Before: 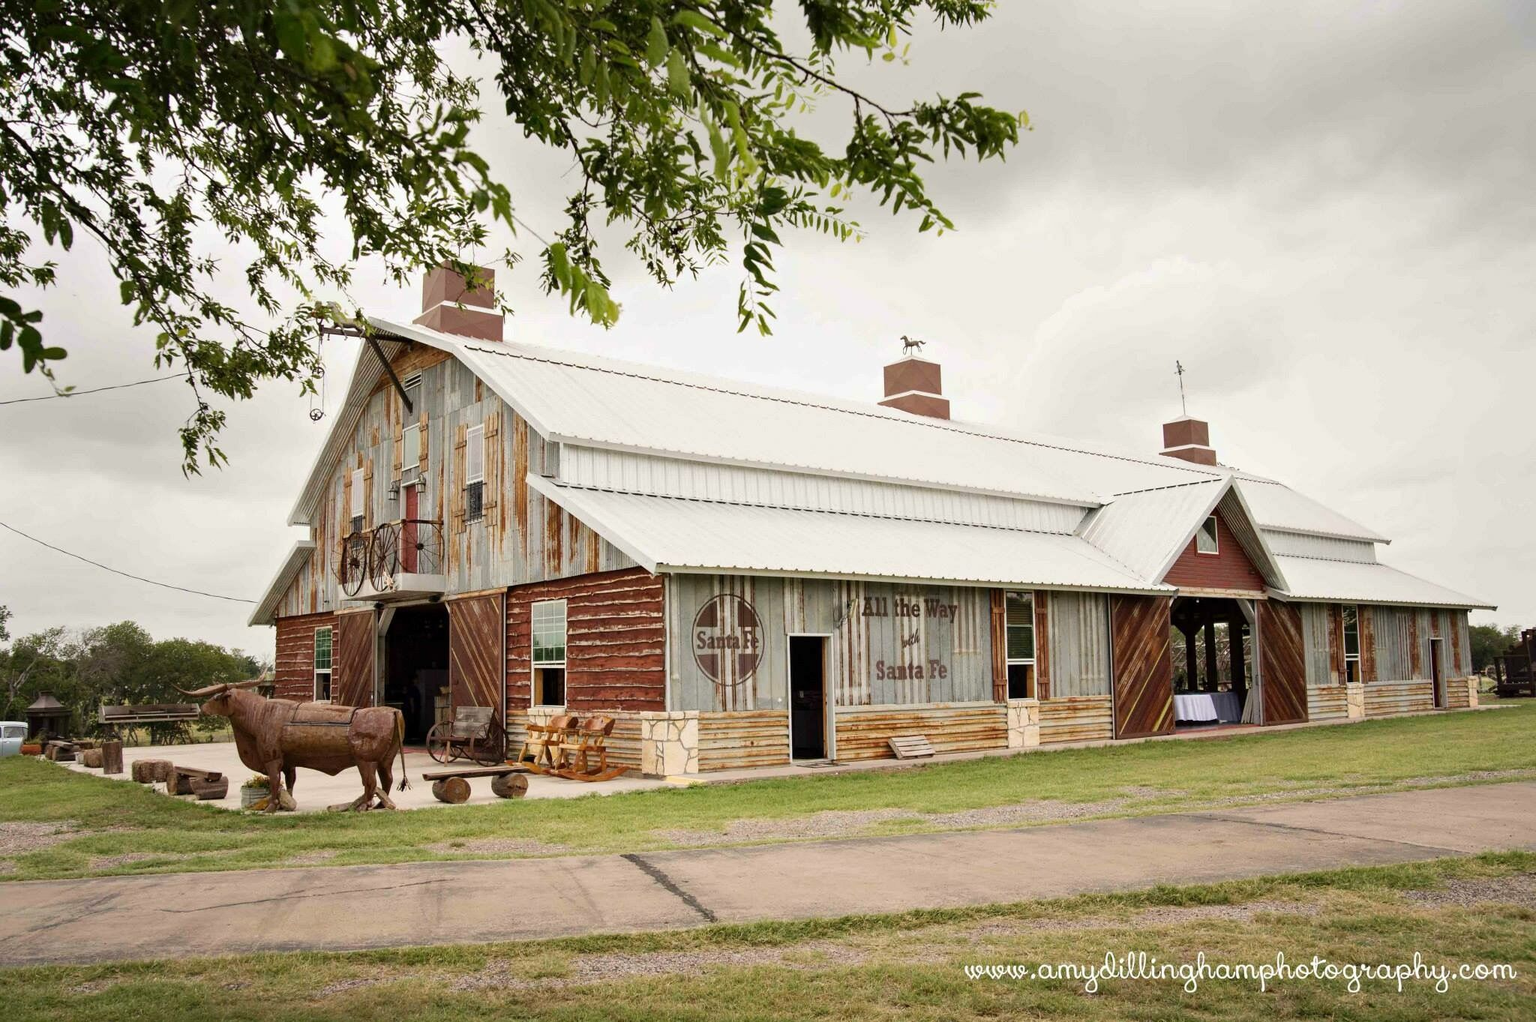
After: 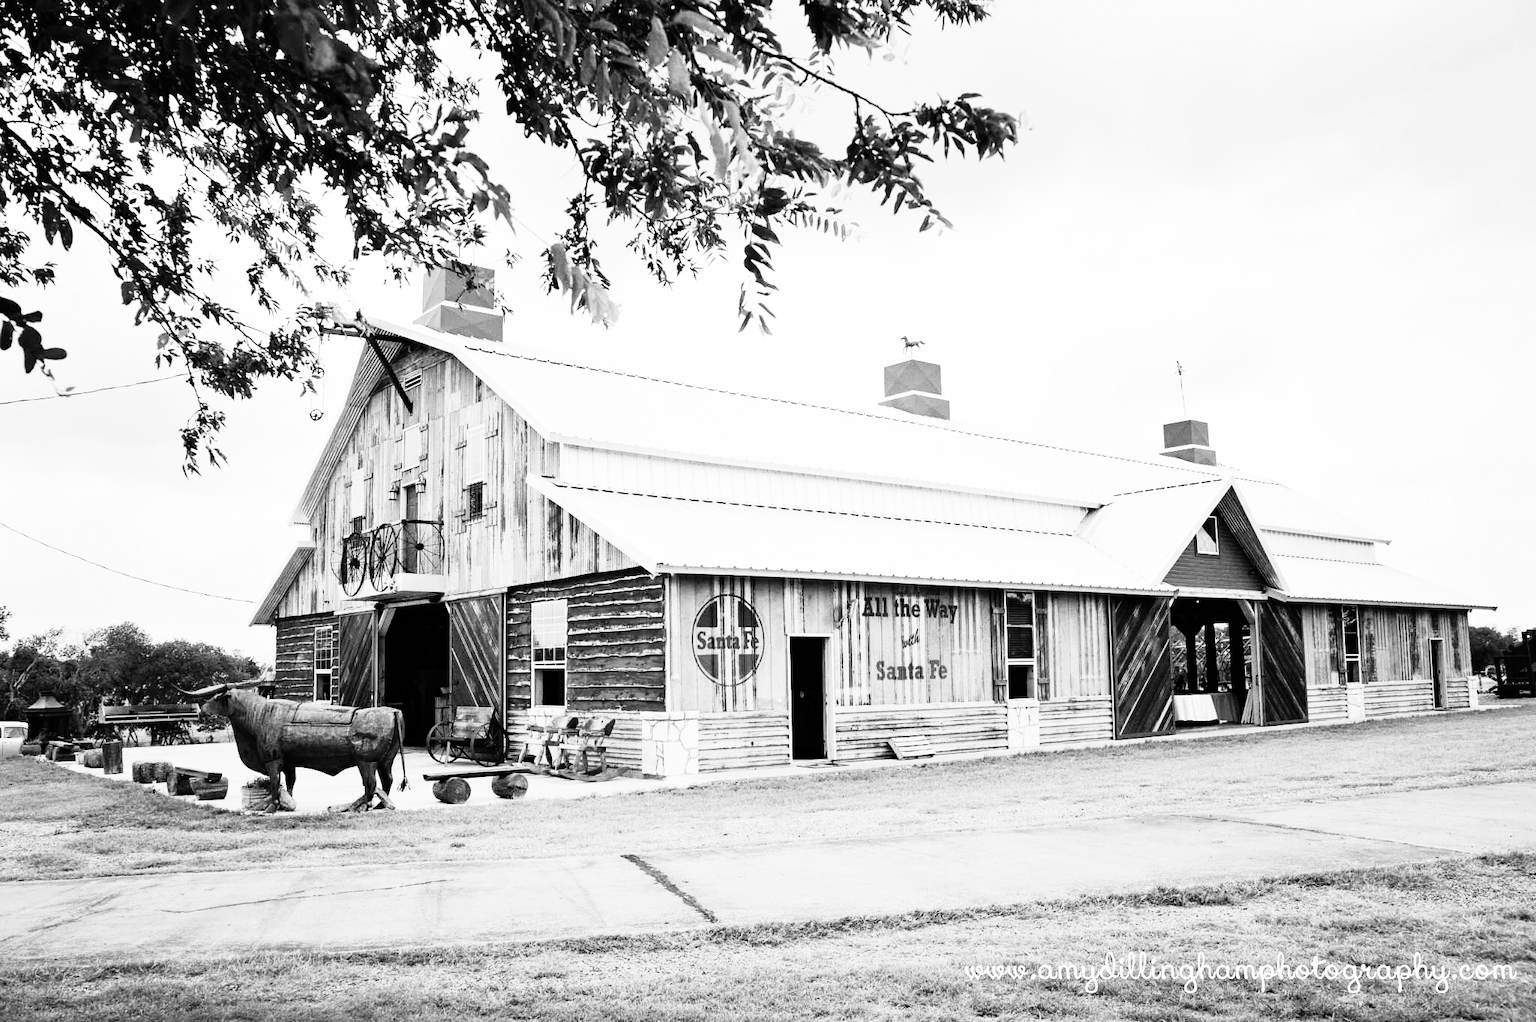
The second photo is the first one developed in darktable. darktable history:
levels: mode automatic, gray 50.8%
monochrome: on, module defaults
rgb curve: curves: ch0 [(0, 0) (0.21, 0.15) (0.24, 0.21) (0.5, 0.75) (0.75, 0.96) (0.89, 0.99) (1, 1)]; ch1 [(0, 0.02) (0.21, 0.13) (0.25, 0.2) (0.5, 0.67) (0.75, 0.9) (0.89, 0.97) (1, 1)]; ch2 [(0, 0.02) (0.21, 0.13) (0.25, 0.2) (0.5, 0.67) (0.75, 0.9) (0.89, 0.97) (1, 1)], compensate middle gray true
color correction: saturation 0.57
